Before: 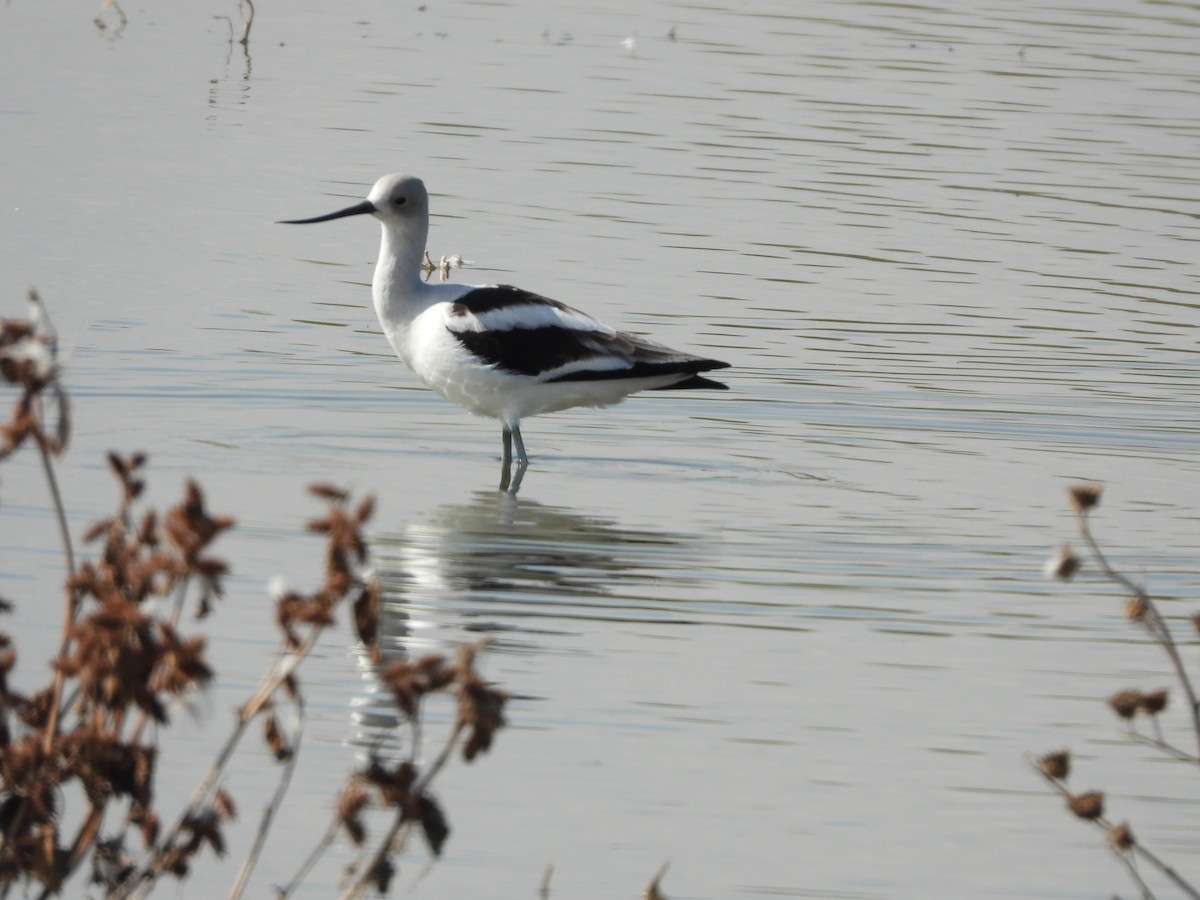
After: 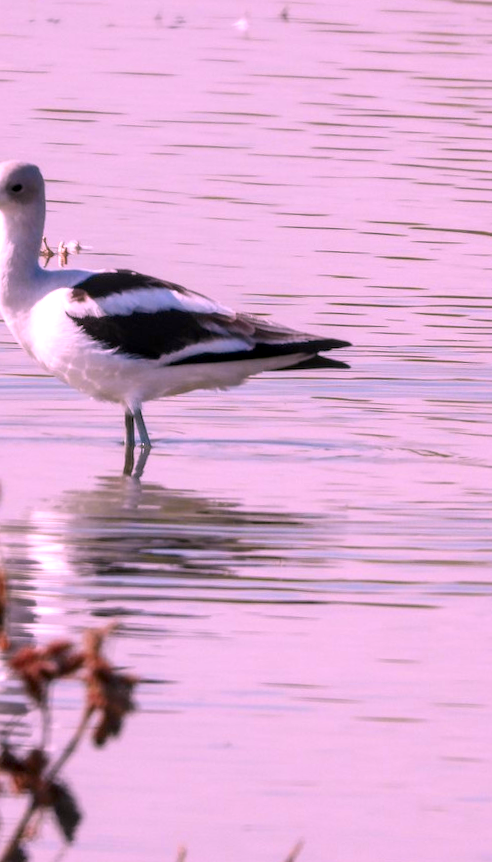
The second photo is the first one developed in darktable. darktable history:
exposure: black level correction 0.003, exposure 0.383 EV, compensate highlight preservation false
local contrast: on, module defaults
rotate and perspective: rotation -1.42°, crop left 0.016, crop right 0.984, crop top 0.035, crop bottom 0.965
crop: left 31.229%, right 27.105%
color correction: highlights a* 19.5, highlights b* -11.53, saturation 1.69
